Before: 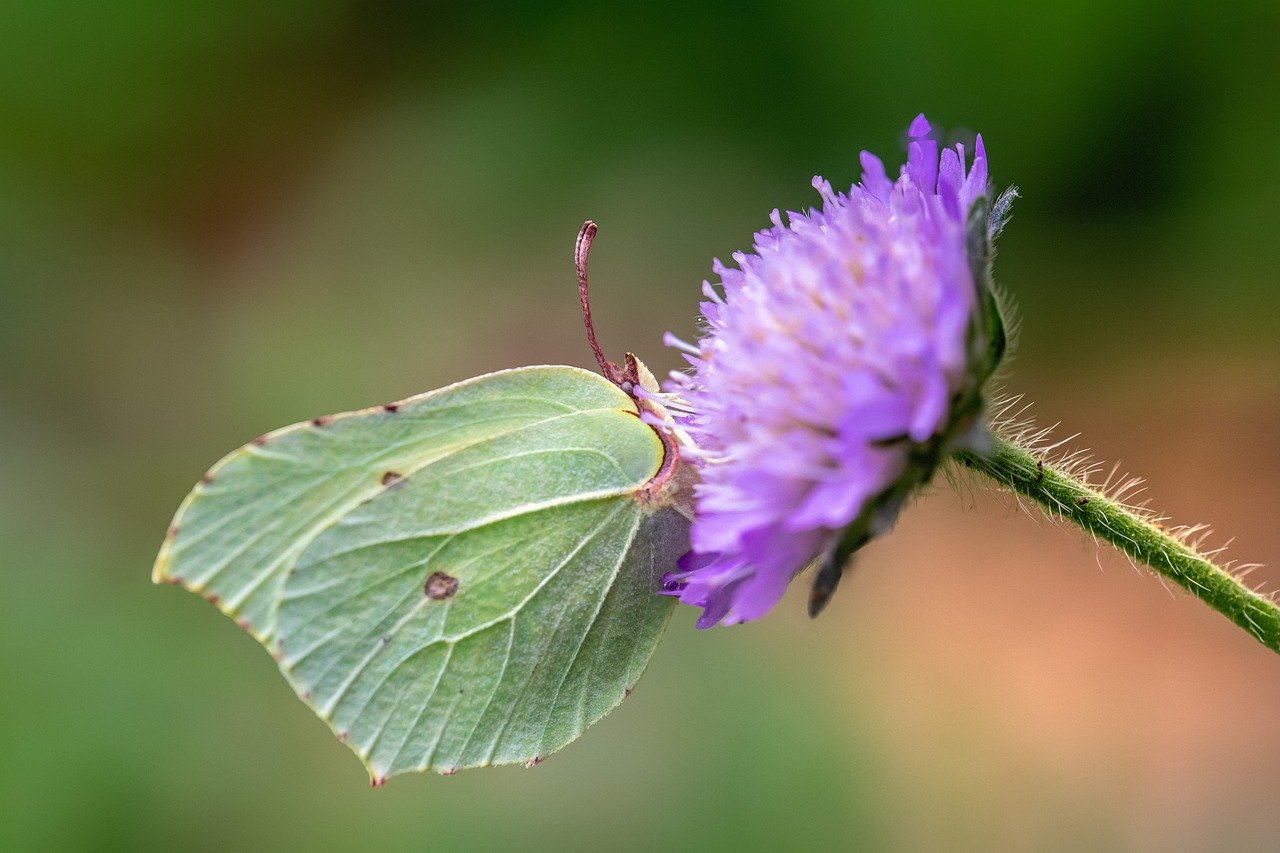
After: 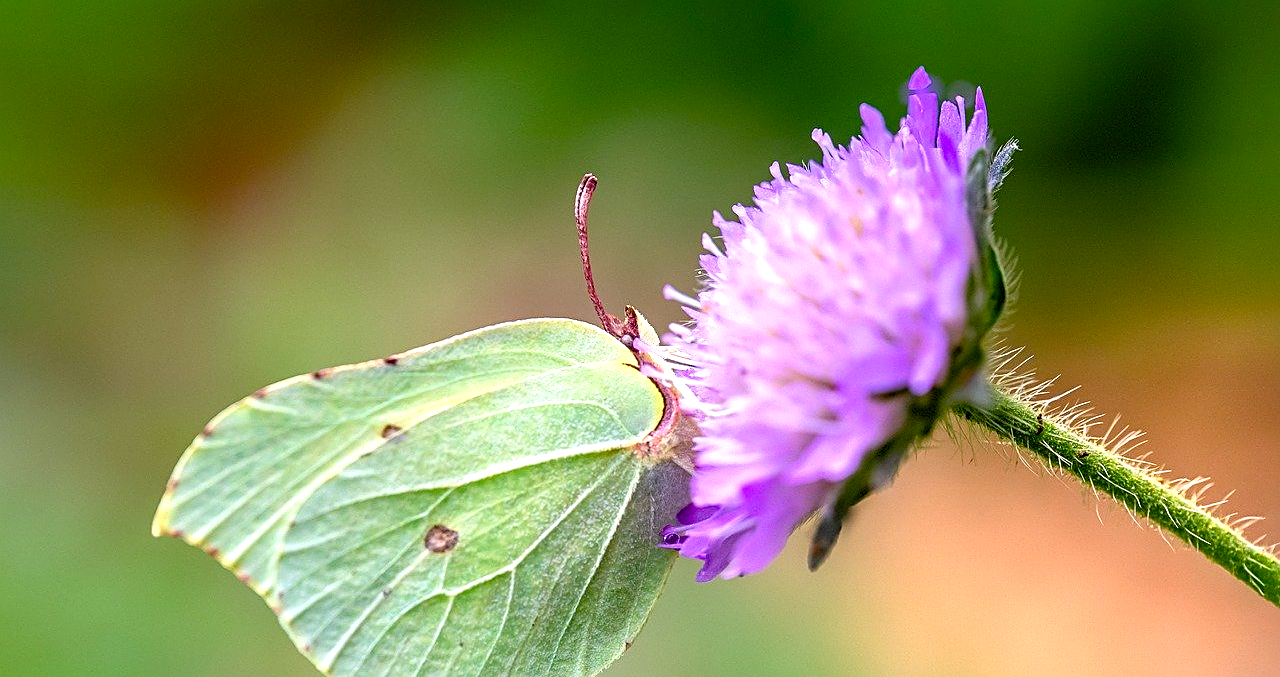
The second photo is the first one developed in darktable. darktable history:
crop and rotate: top 5.667%, bottom 14.964%
color balance rgb: perceptual saturation grading › global saturation 20%, perceptual saturation grading › highlights -24.884%, perceptual saturation grading › shadows 23.923%, global vibrance 20%
sharpen: on, module defaults
exposure: black level correction 0.001, exposure 0.677 EV, compensate exposure bias true, compensate highlight preservation false
